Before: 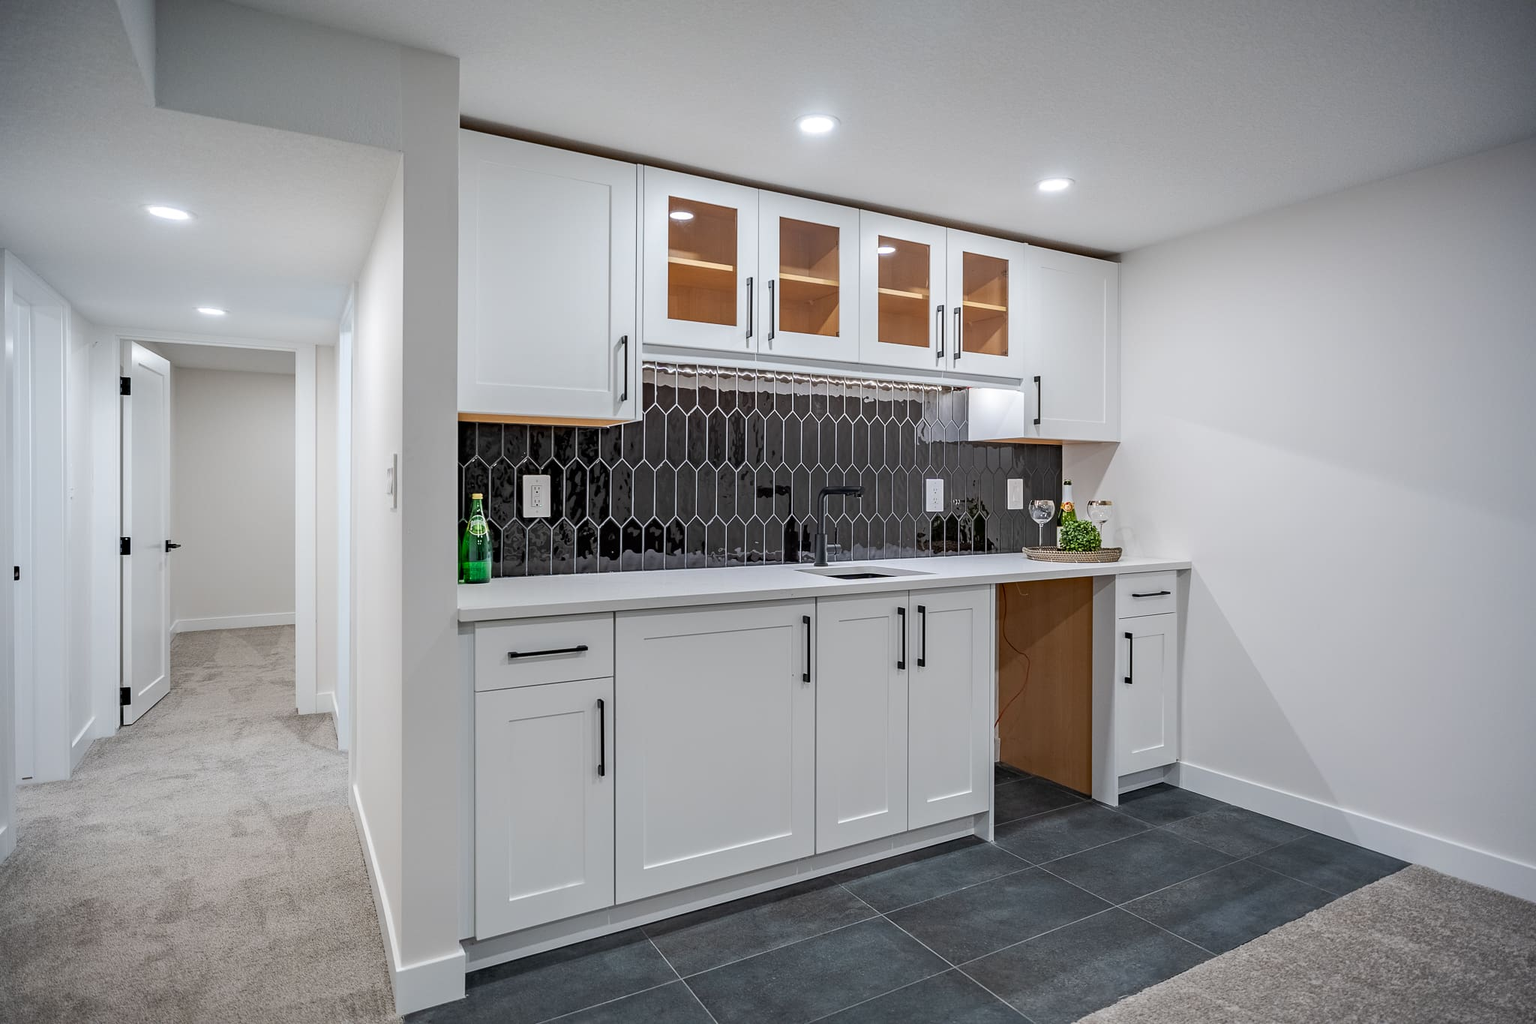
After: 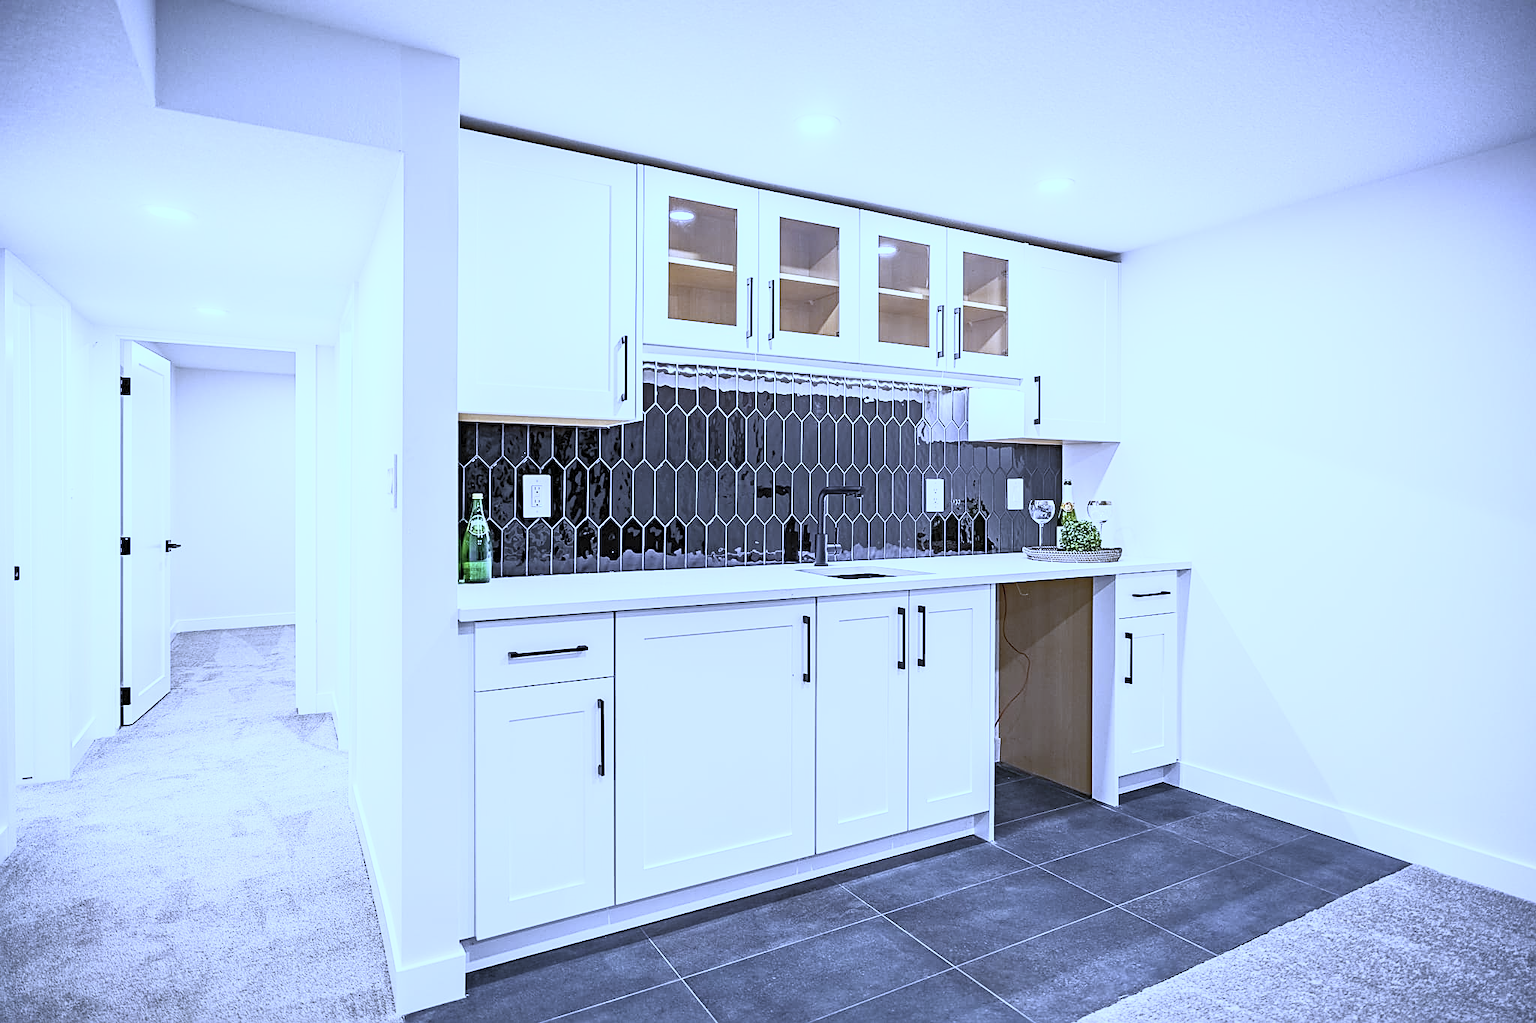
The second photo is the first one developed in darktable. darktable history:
contrast brightness saturation: contrast 0.43, brightness 0.56, saturation -0.19
sharpen: on, module defaults
white balance: red 0.766, blue 1.537
